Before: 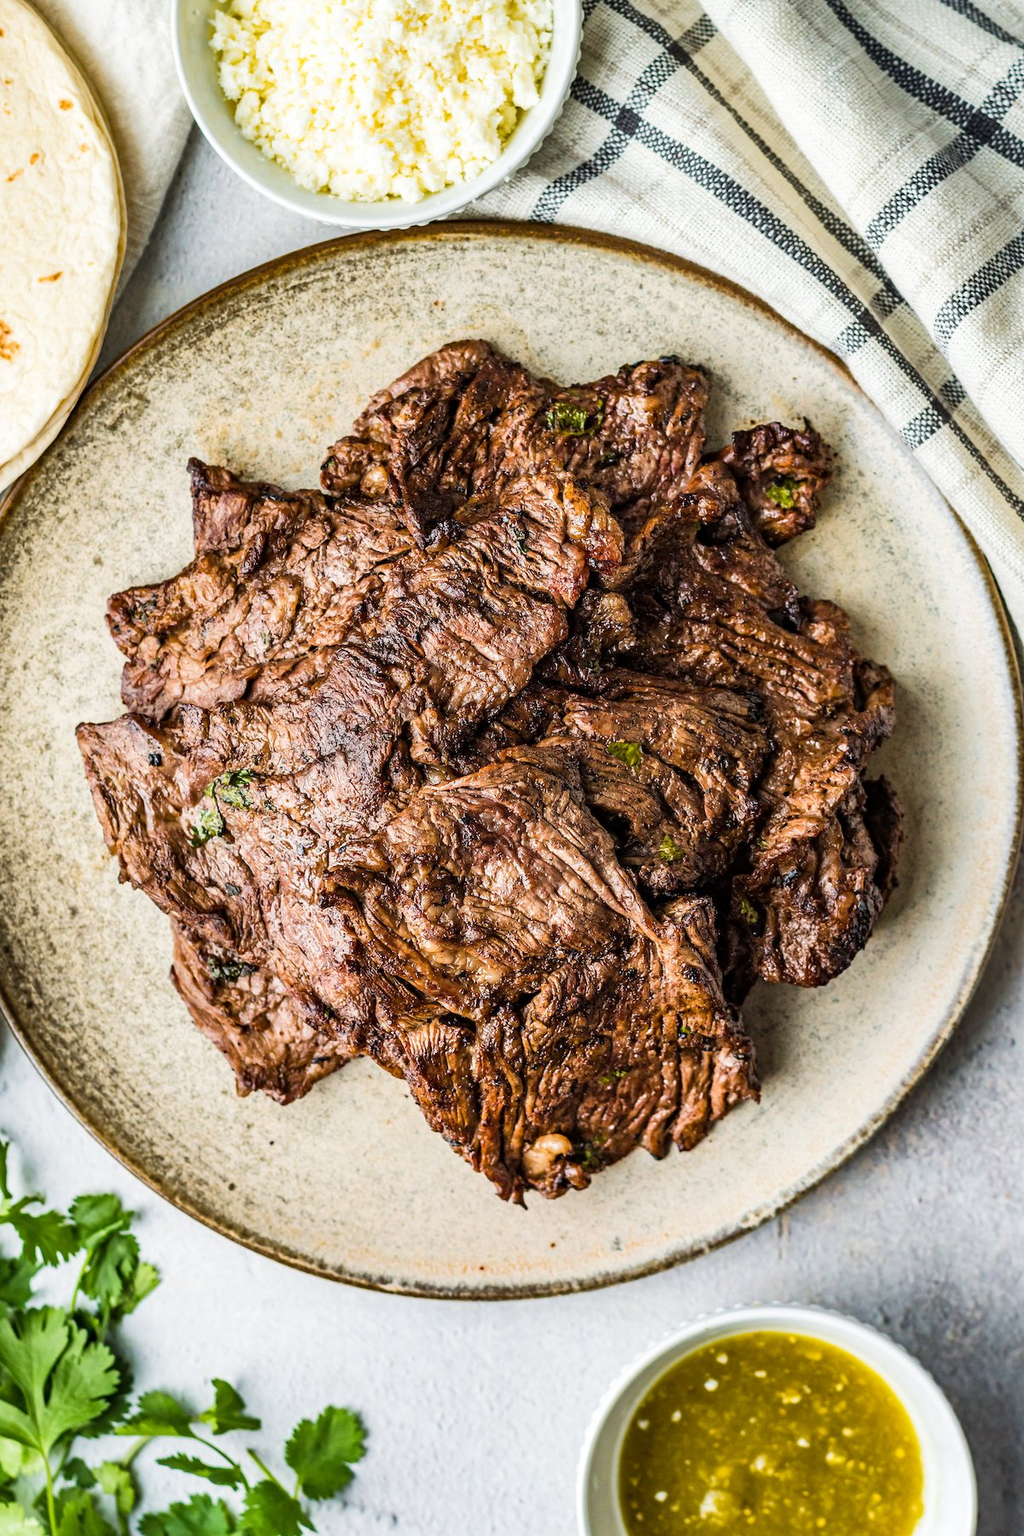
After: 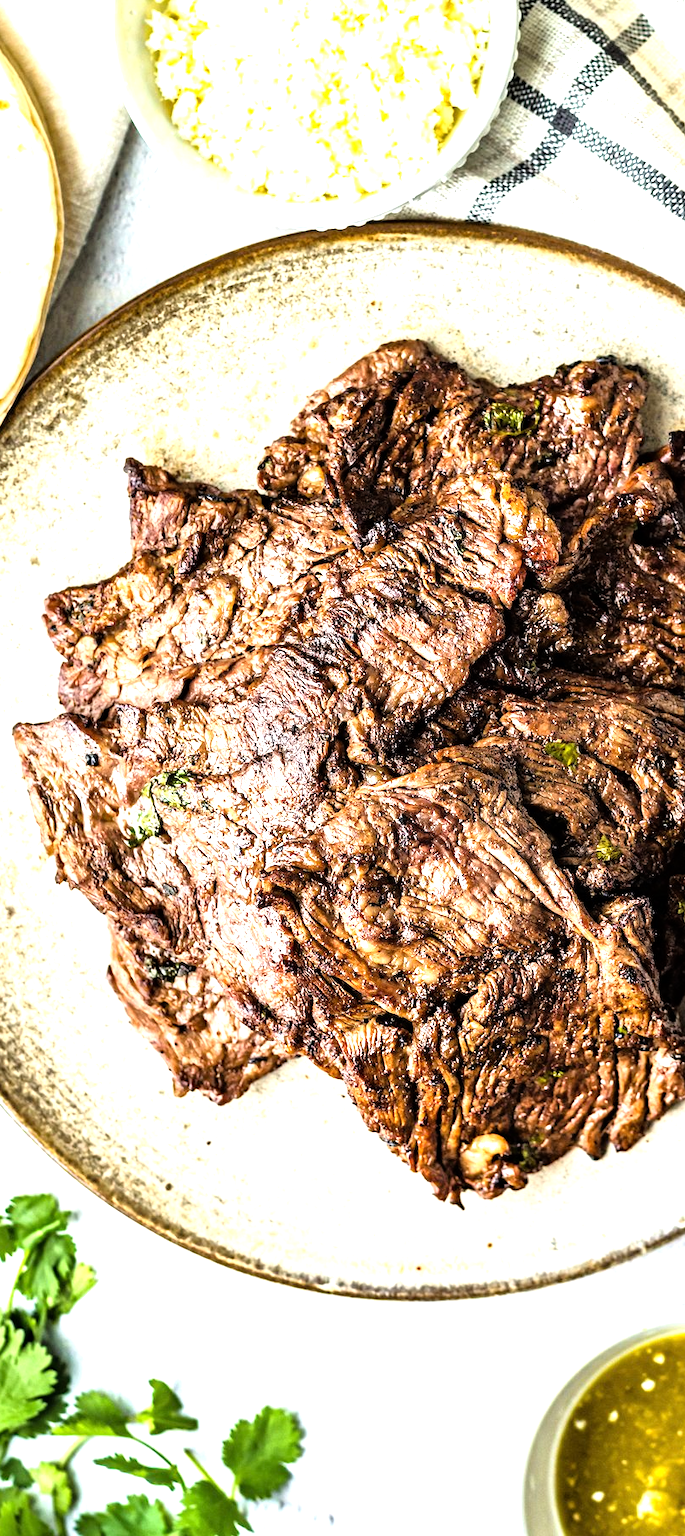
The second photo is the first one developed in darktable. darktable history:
tone equalizer: -8 EV -1.05 EV, -7 EV -1.04 EV, -6 EV -0.9 EV, -5 EV -0.595 EV, -3 EV 0.605 EV, -2 EV 0.884 EV, -1 EV 0.989 EV, +0 EV 1.07 EV
crop and rotate: left 6.229%, right 26.791%
